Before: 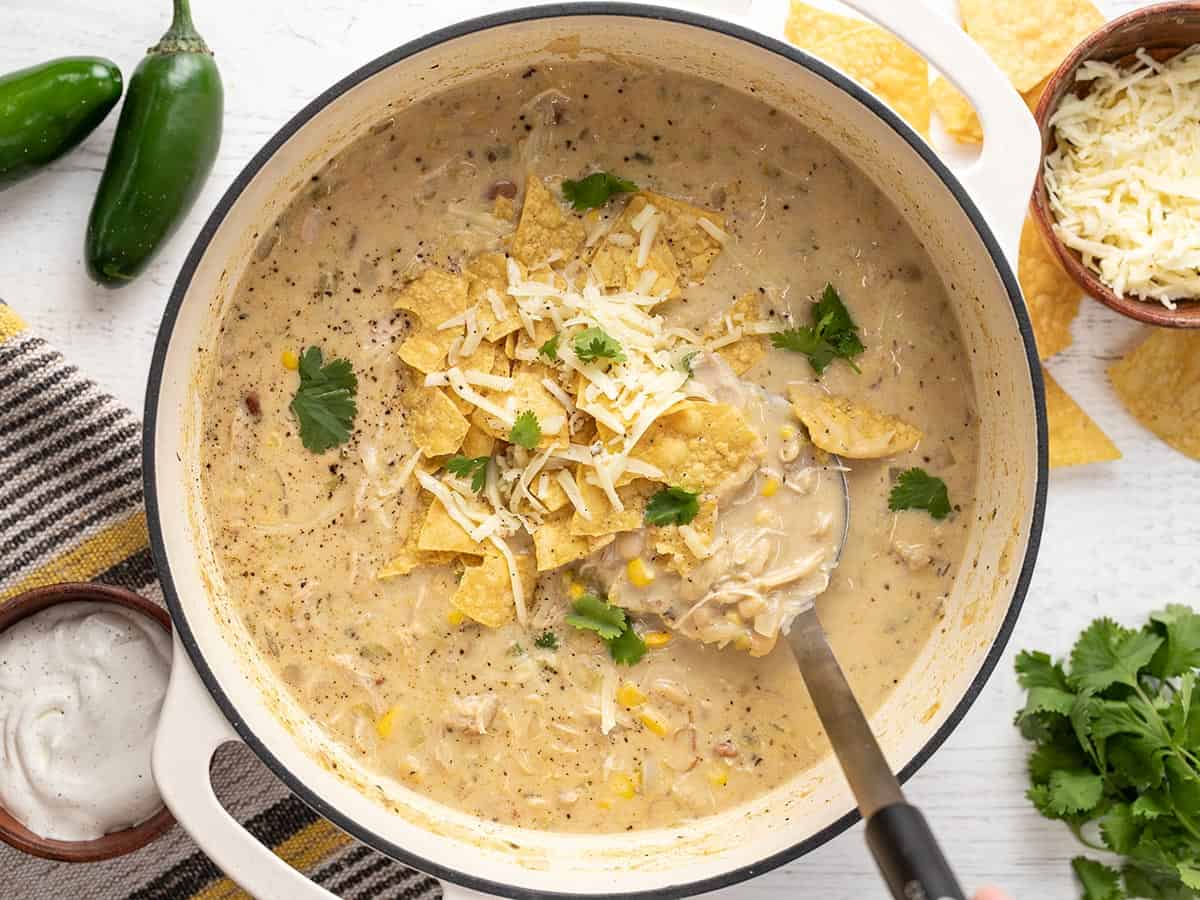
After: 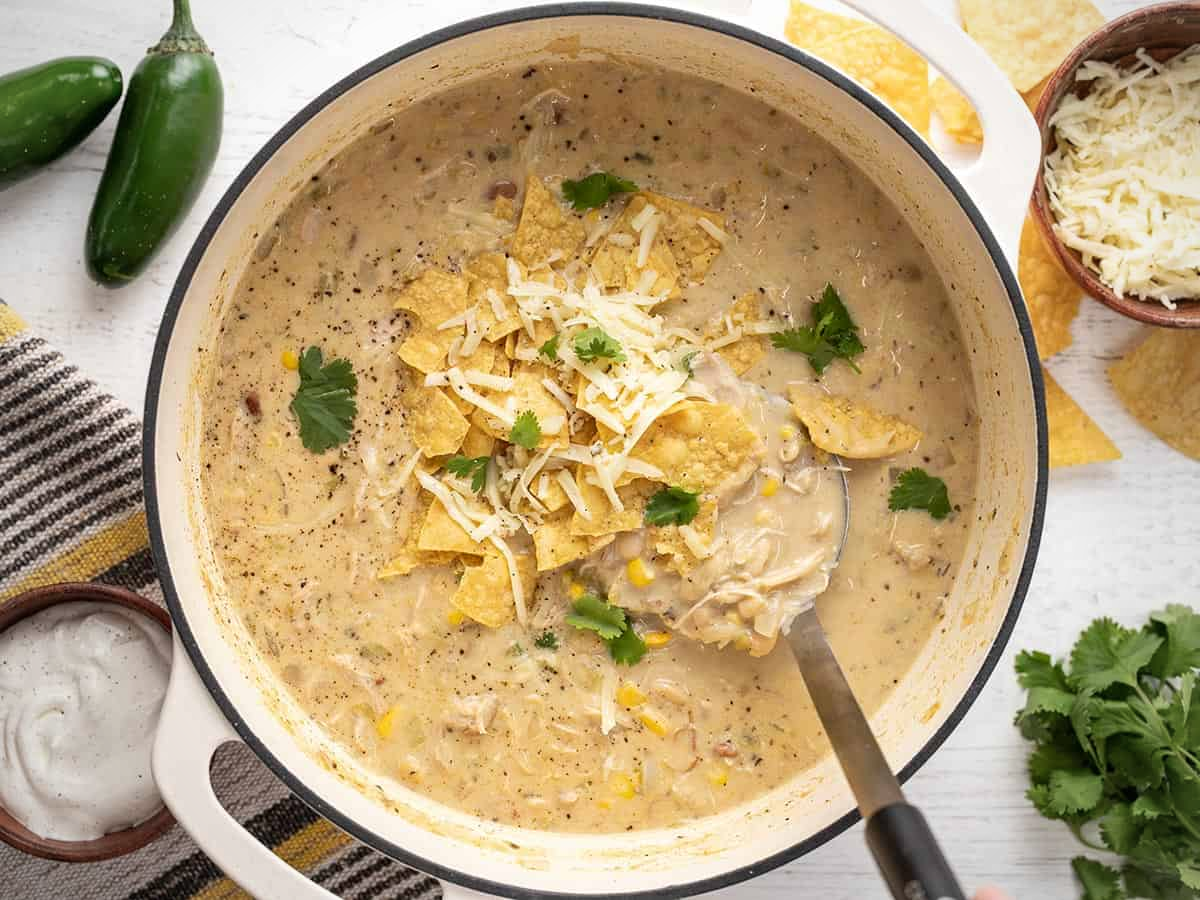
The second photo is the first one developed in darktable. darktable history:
base curve: preserve colors none
vignetting: fall-off radius 81.94%
